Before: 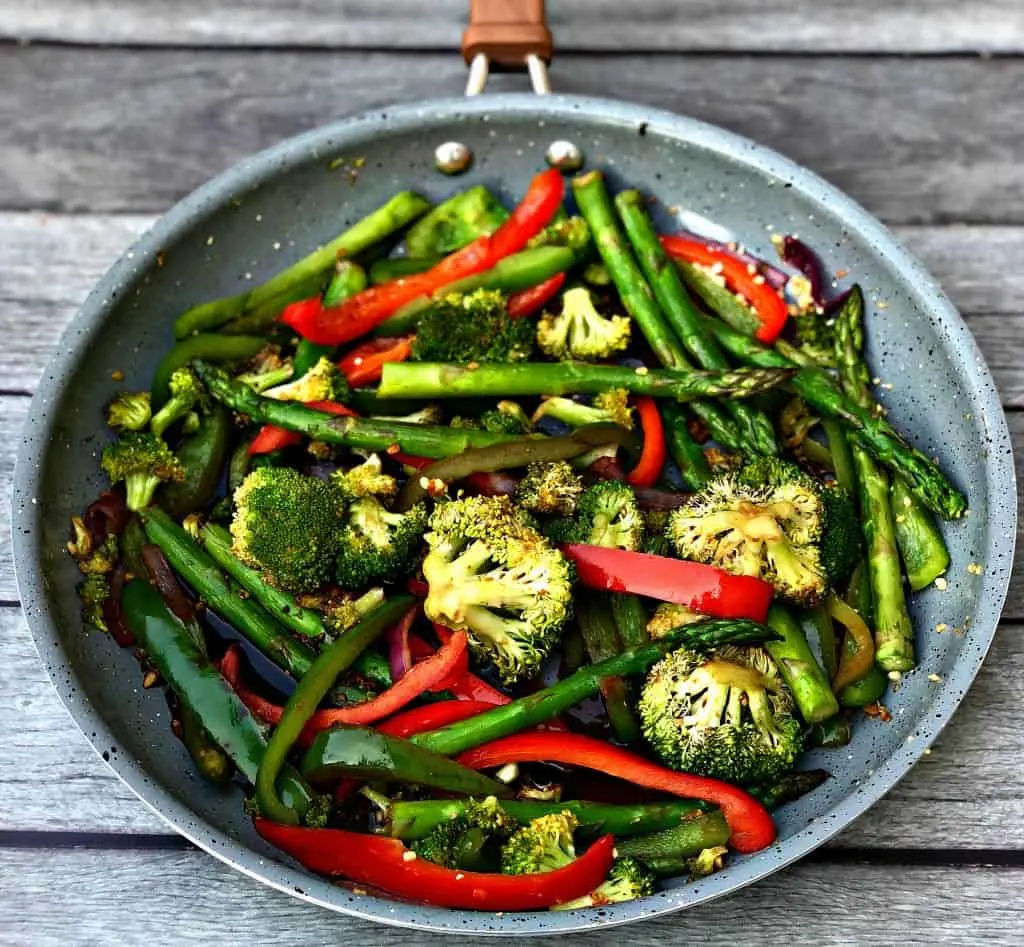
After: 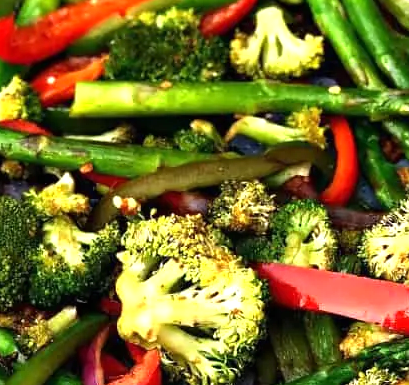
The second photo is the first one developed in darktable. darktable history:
crop: left 30.014%, top 29.776%, right 30.006%, bottom 29.564%
exposure: black level correction 0, exposure 0.499 EV, compensate highlight preservation false
